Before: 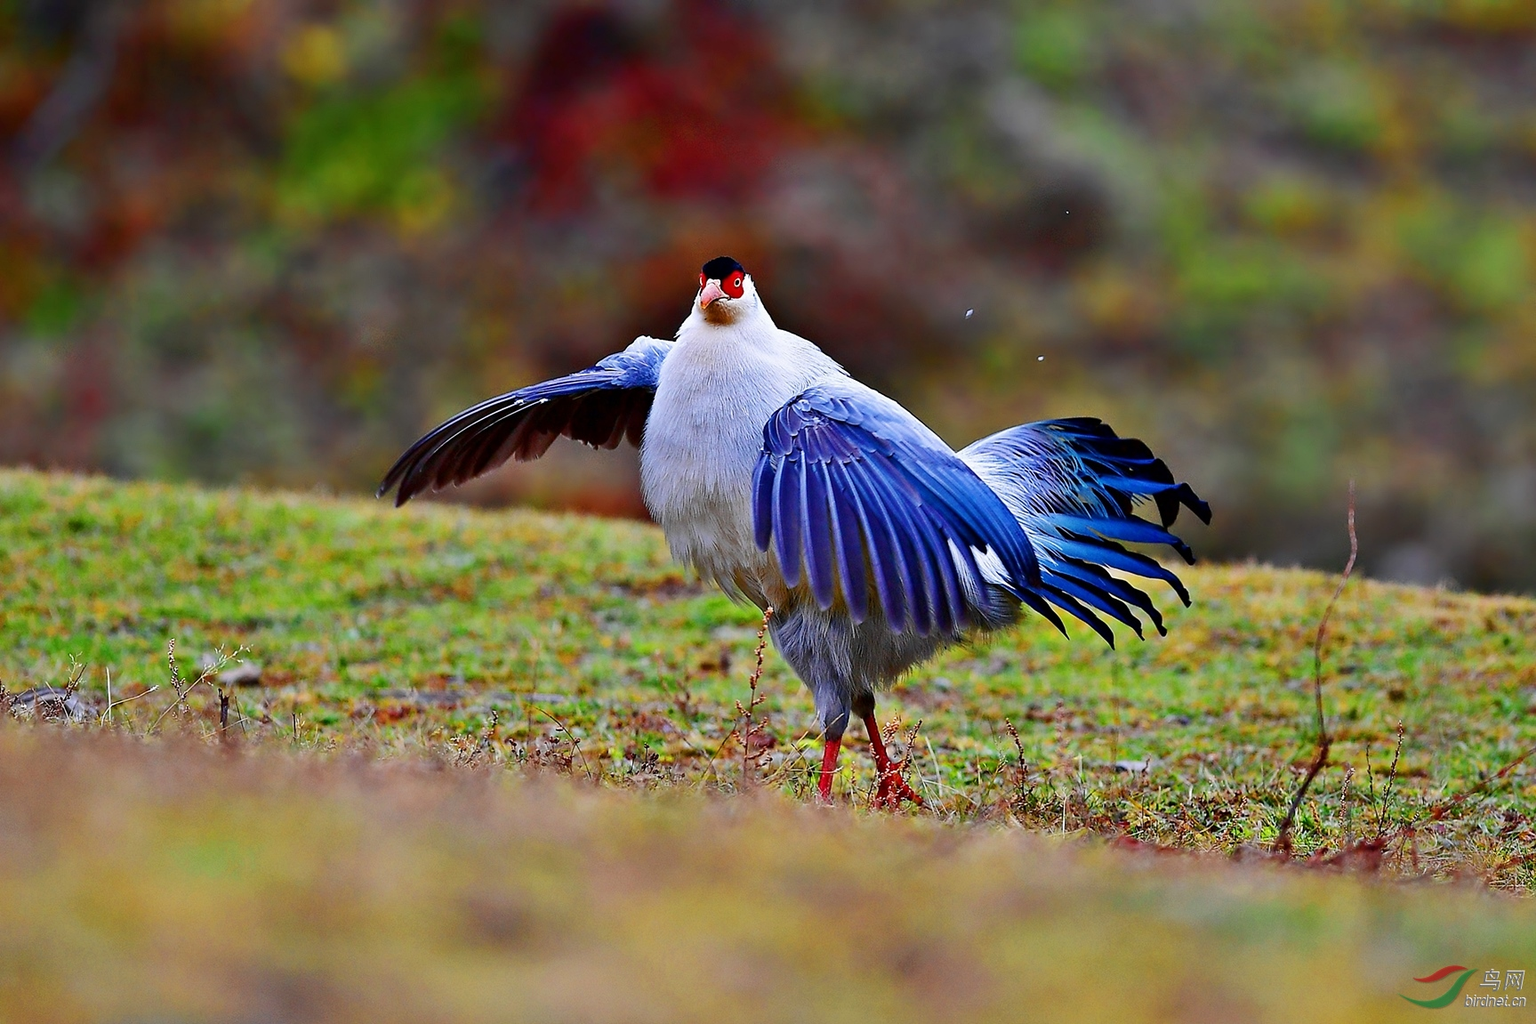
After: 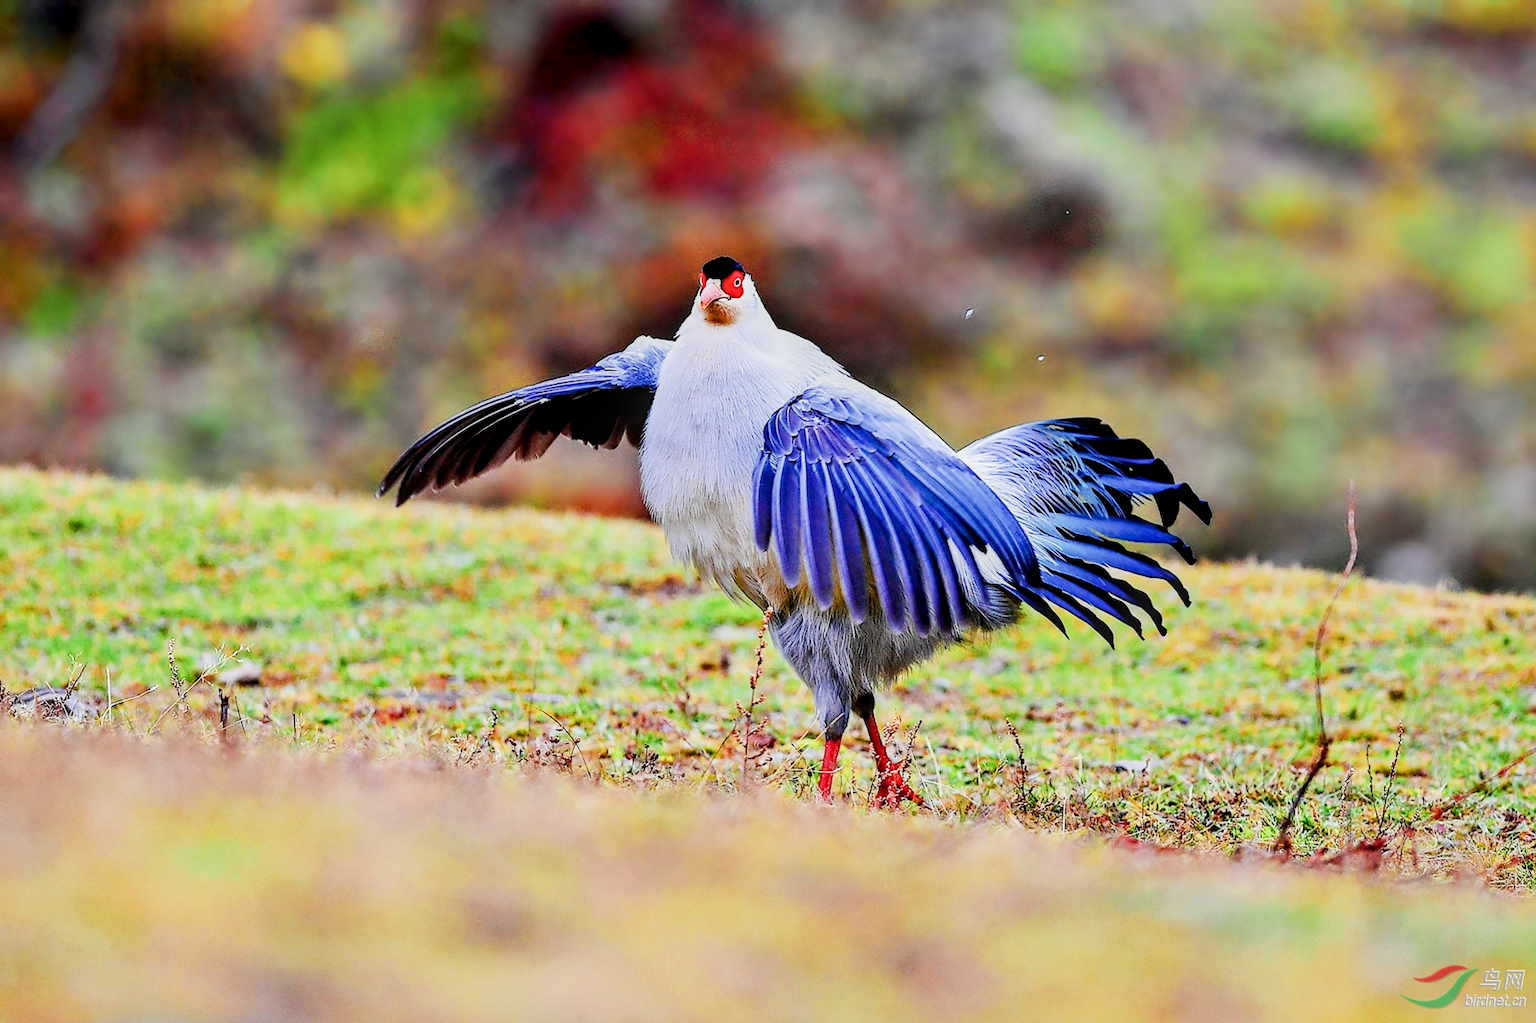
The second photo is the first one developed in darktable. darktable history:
tone equalizer: -8 EV -0.383 EV, -7 EV -0.409 EV, -6 EV -0.331 EV, -5 EV -0.229 EV, -3 EV 0.211 EV, -2 EV 0.317 EV, -1 EV 0.367 EV, +0 EV 0.412 EV, edges refinement/feathering 500, mask exposure compensation -1.57 EV, preserve details guided filter
filmic rgb: black relative exposure -6.19 EV, white relative exposure 6.97 EV, hardness 2.25
local contrast: detail 130%
exposure: black level correction 0, exposure 1.33 EV, compensate highlight preservation false
